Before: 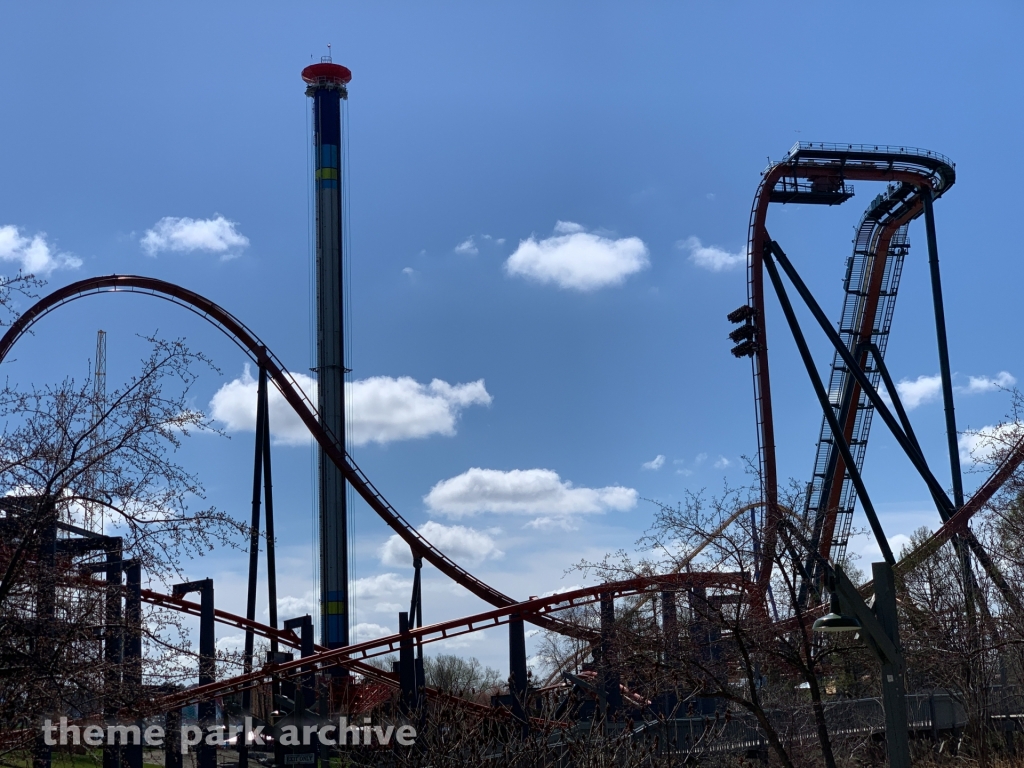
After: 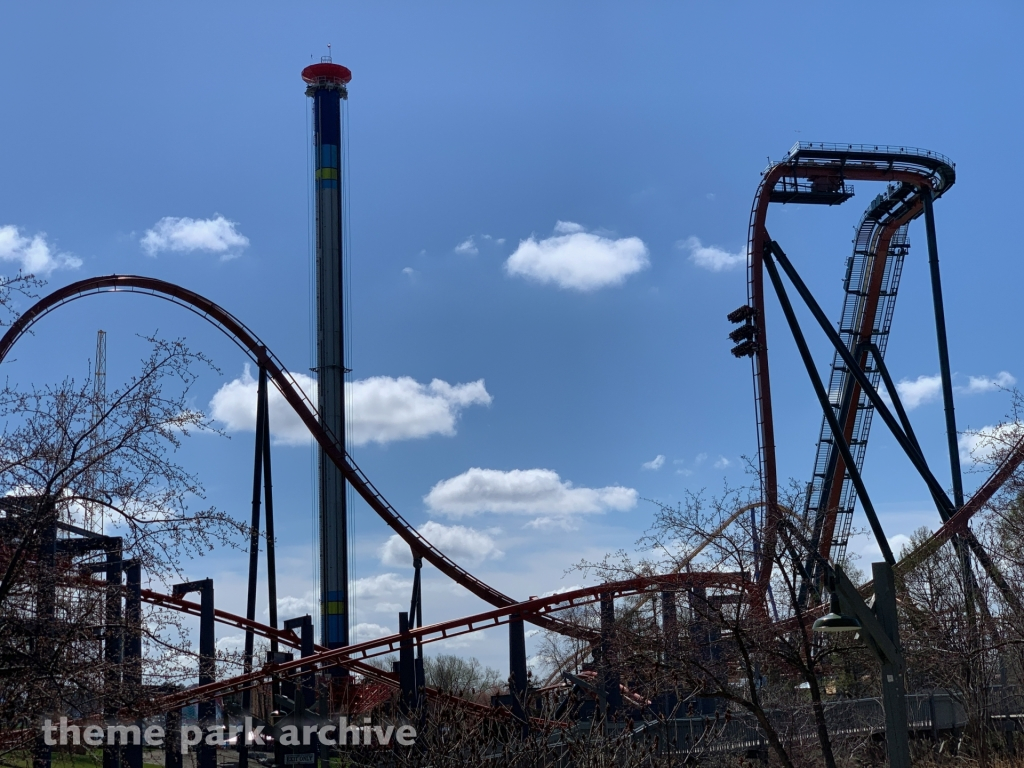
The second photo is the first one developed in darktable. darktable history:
shadows and highlights: shadows 29.97
